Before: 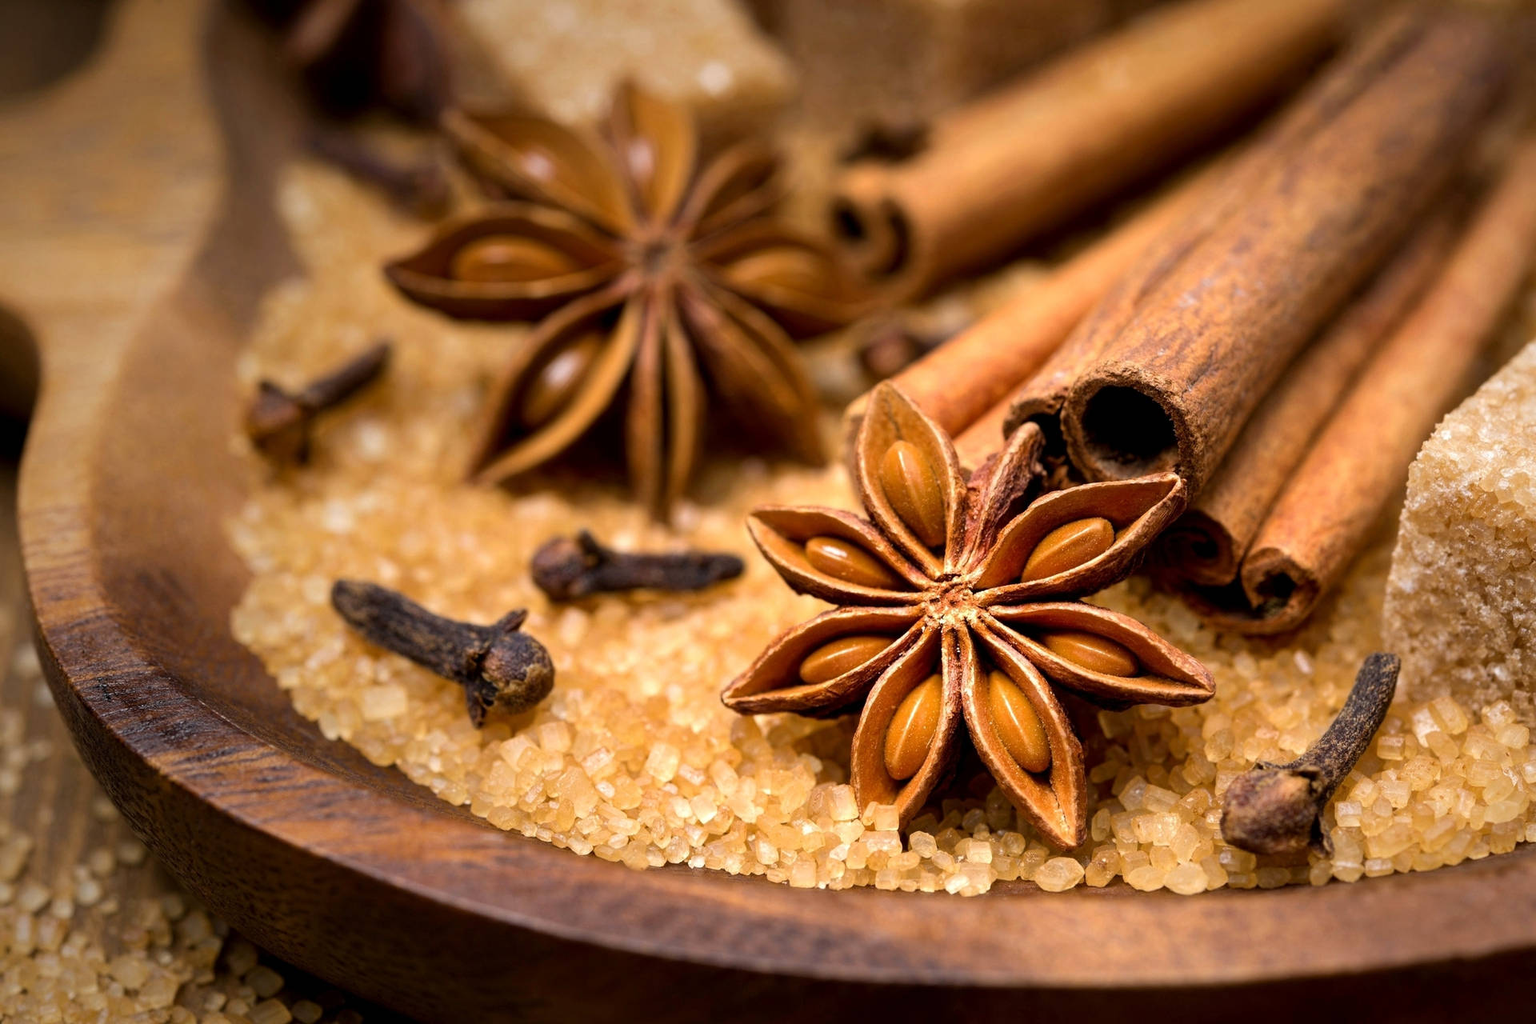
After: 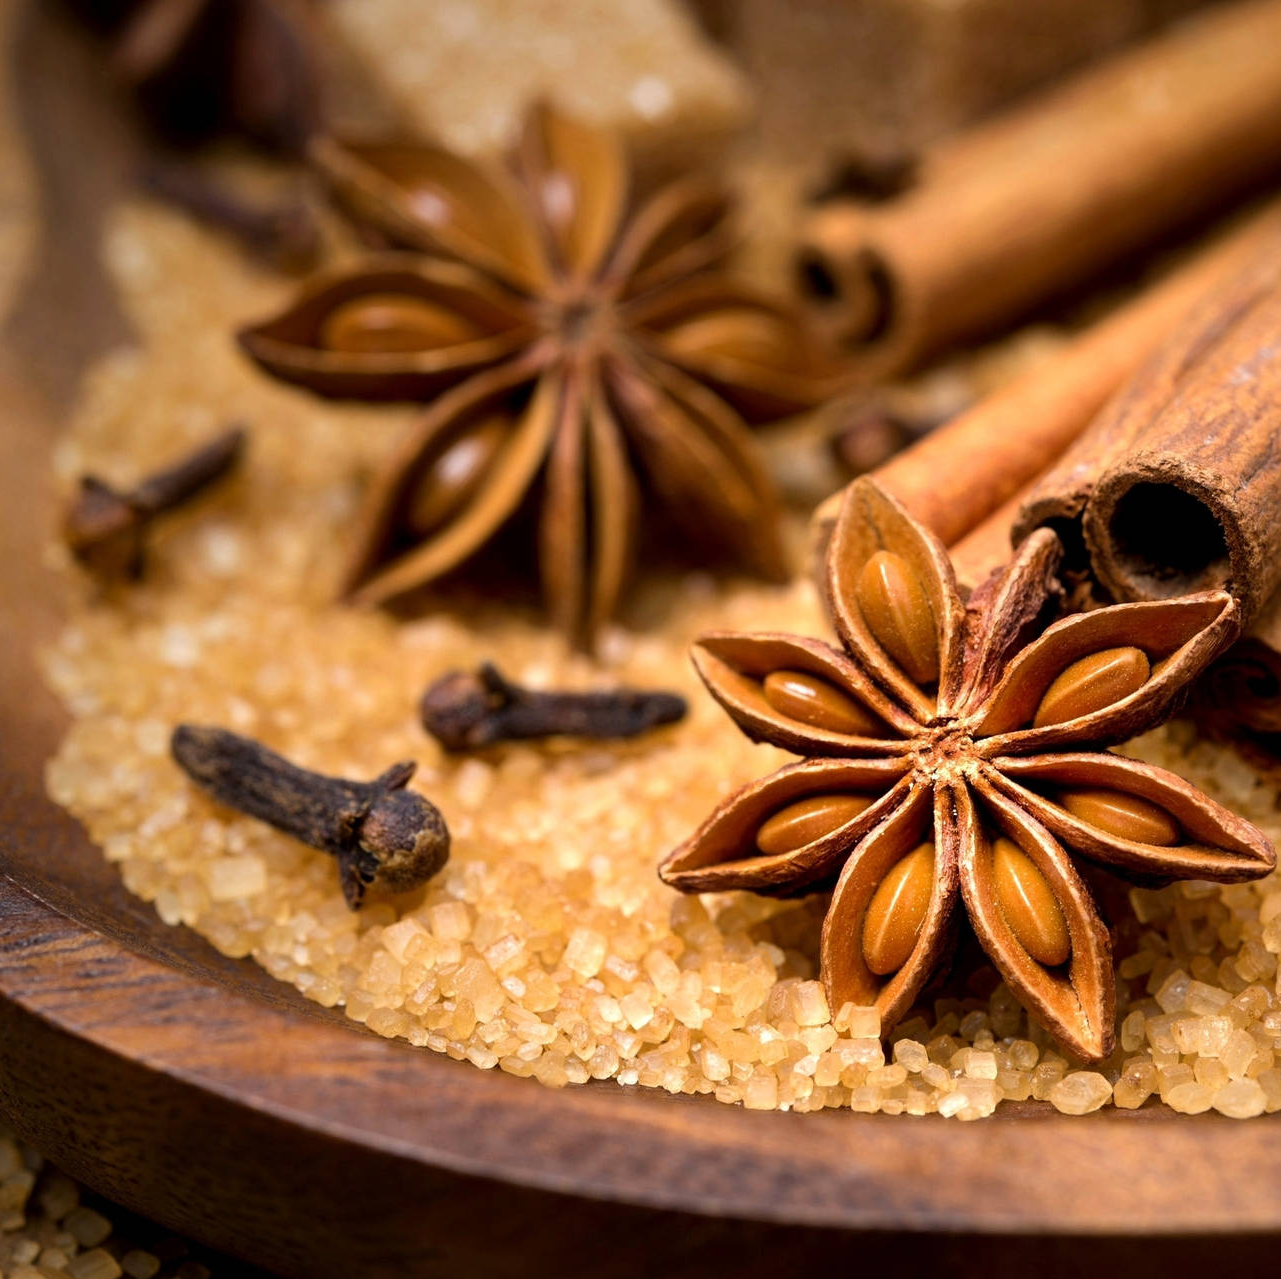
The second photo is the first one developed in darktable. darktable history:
crop and rotate: left 12.707%, right 20.551%
